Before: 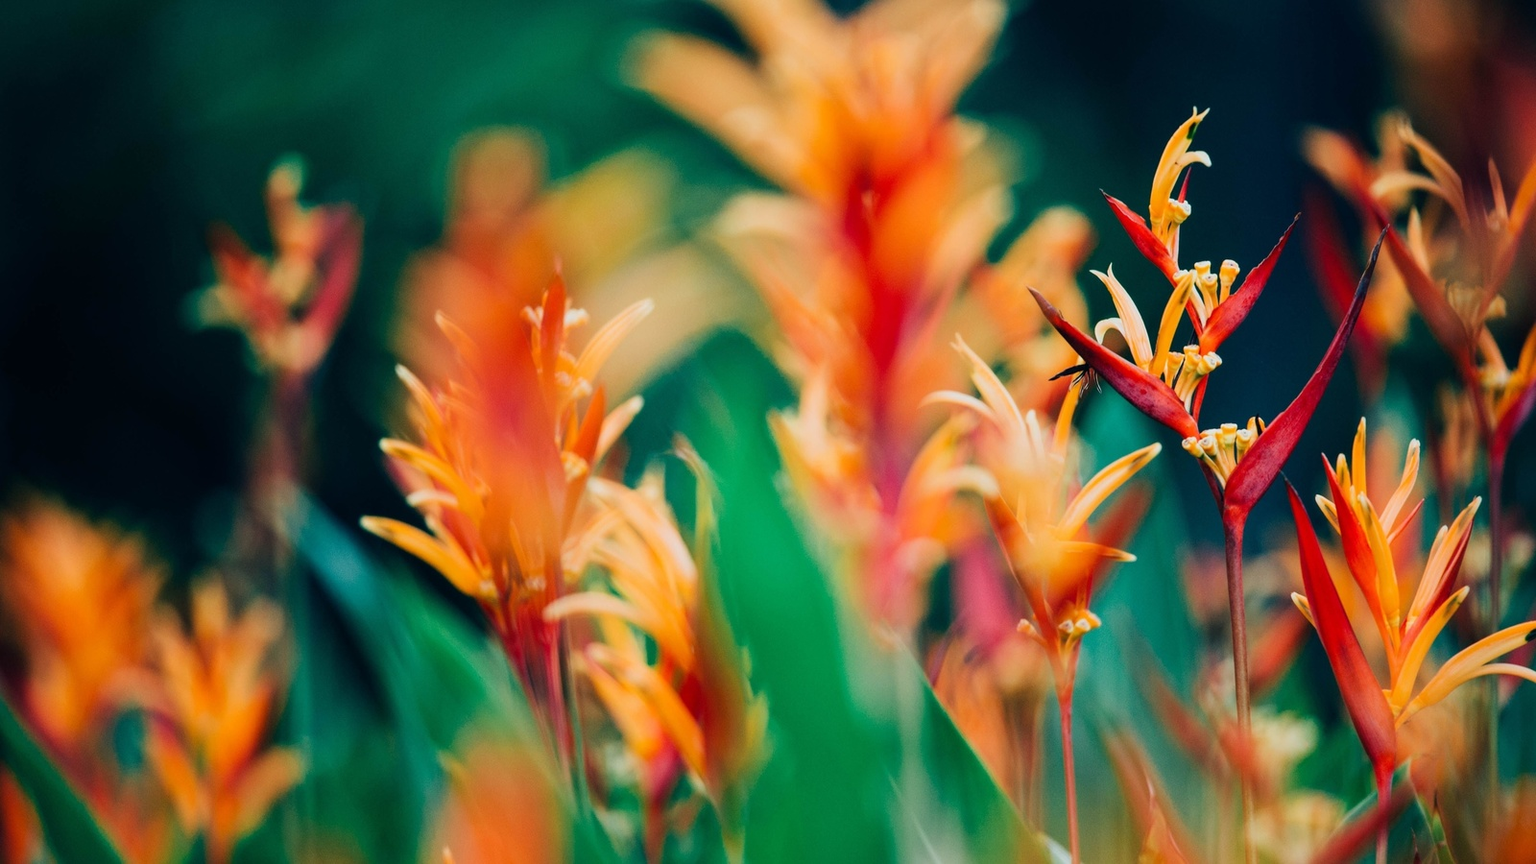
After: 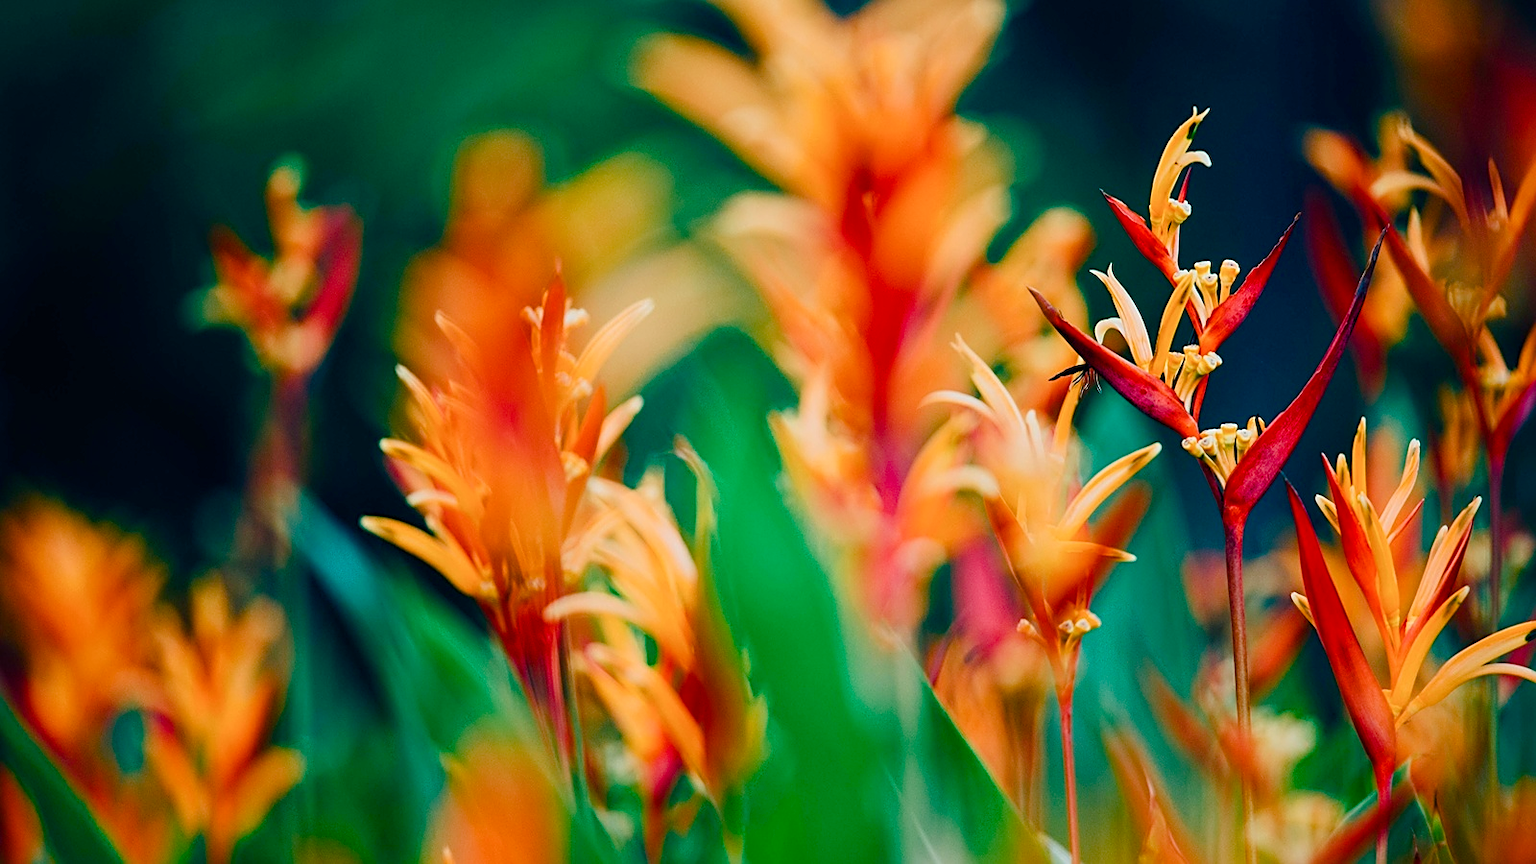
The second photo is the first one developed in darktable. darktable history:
exposure: compensate highlight preservation false
sharpen: on, module defaults
color balance rgb: perceptual saturation grading › global saturation 20%, perceptual saturation grading › highlights -49.701%, perceptual saturation grading › shadows 25.297%, global vibrance 50.638%
